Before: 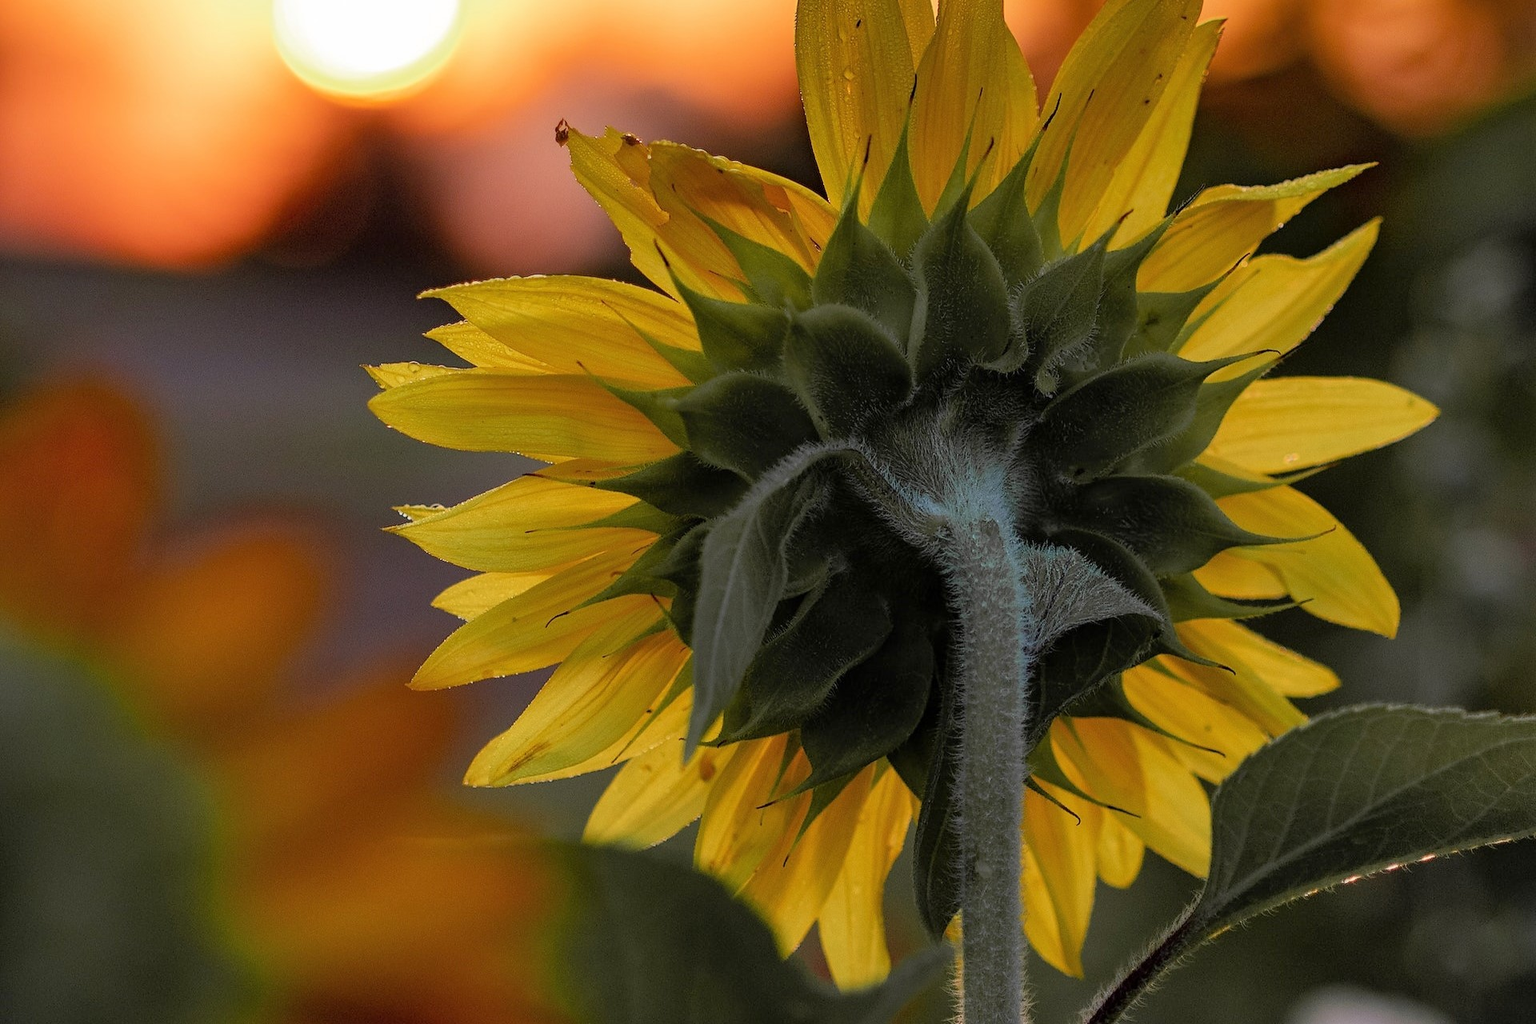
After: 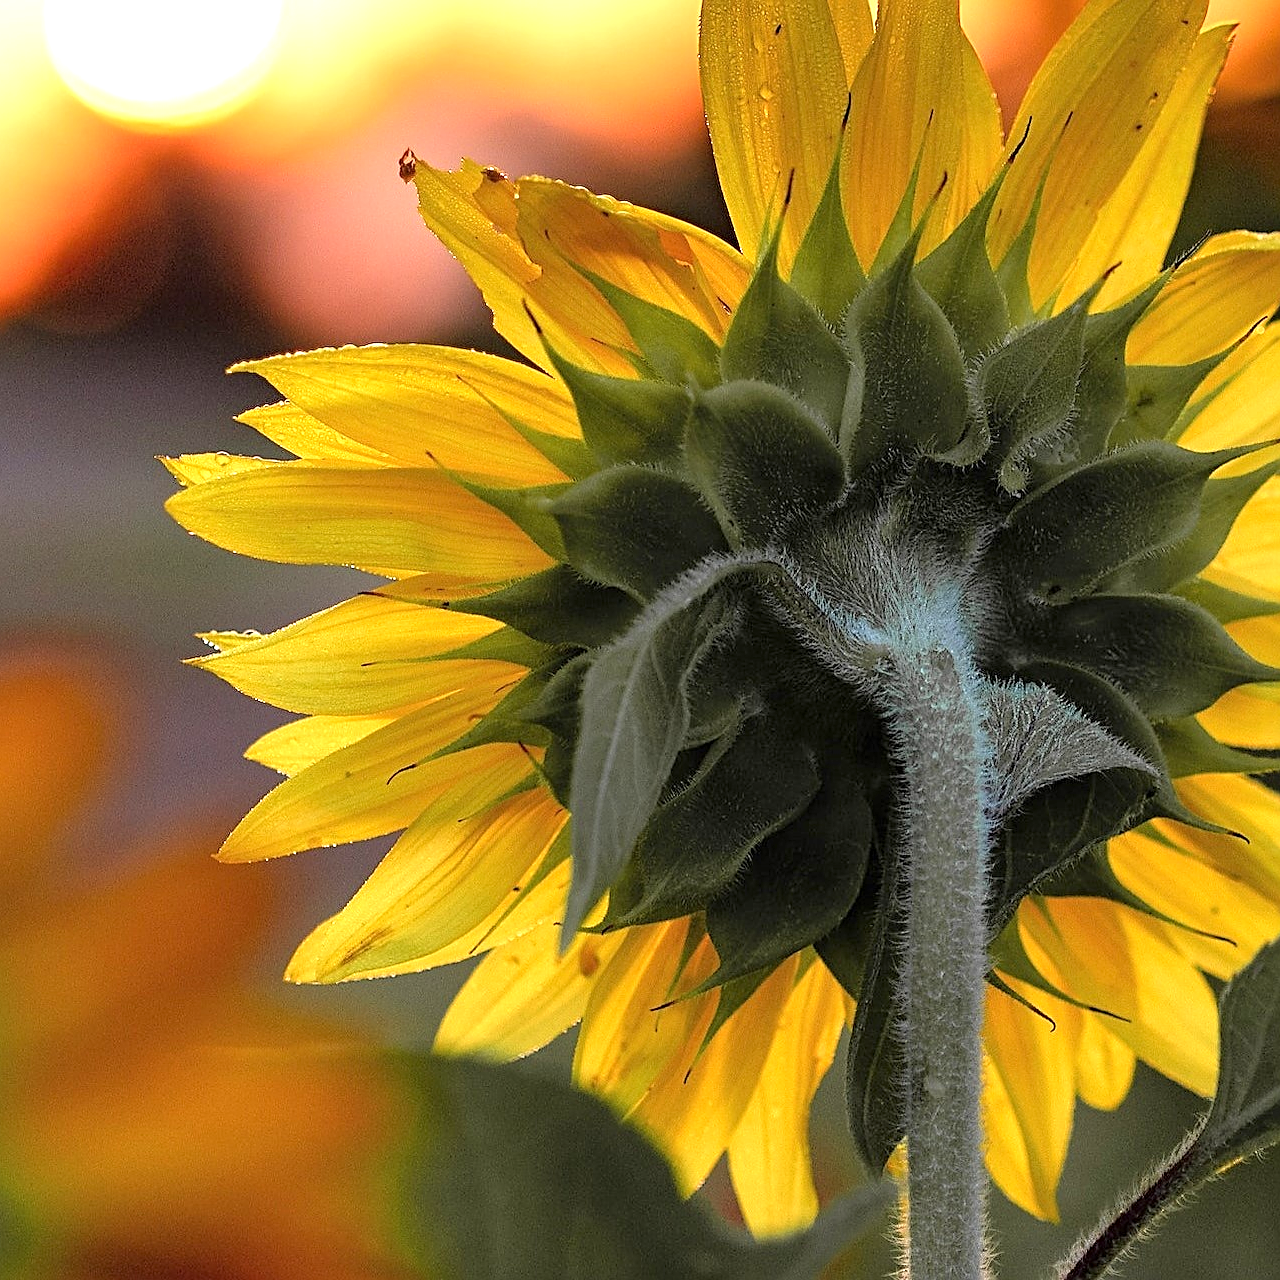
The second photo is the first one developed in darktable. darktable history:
crop: left 15.398%, right 17.925%
exposure: black level correction 0, exposure 1.001 EV, compensate exposure bias true, compensate highlight preservation false
sharpen: on, module defaults
